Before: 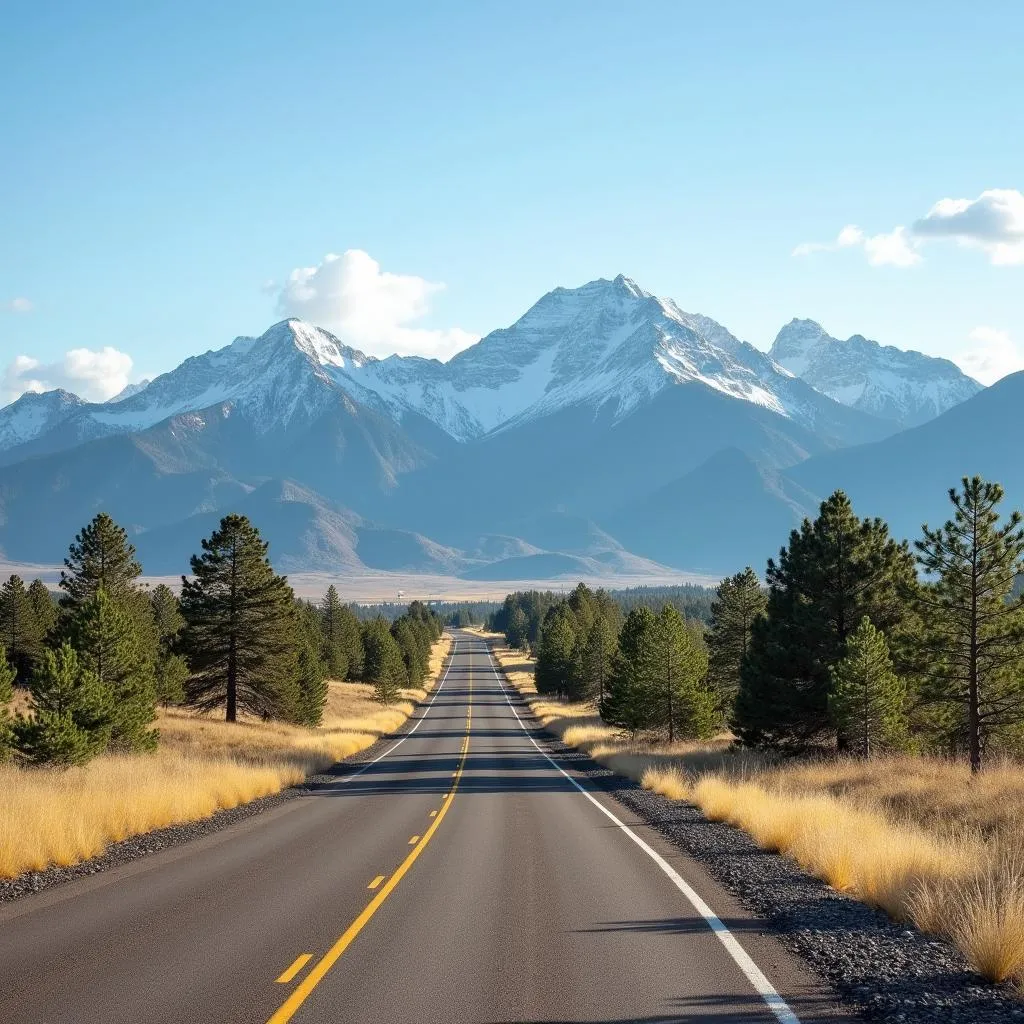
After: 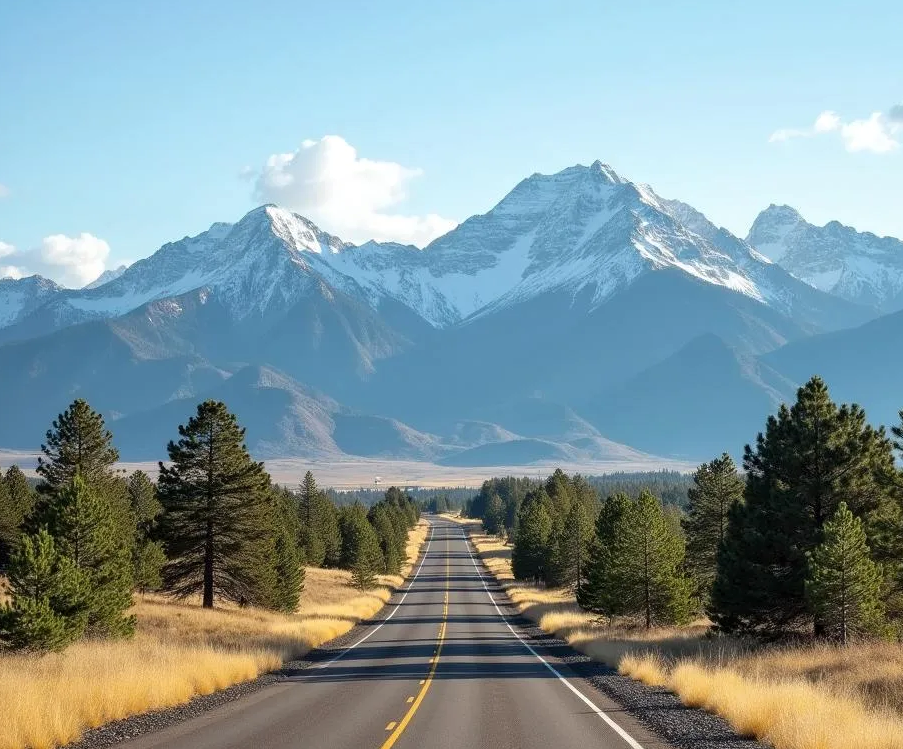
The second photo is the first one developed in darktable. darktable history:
crop and rotate: left 2.279%, top 11.187%, right 9.521%, bottom 15.658%
local contrast: mode bilateral grid, contrast 11, coarseness 25, detail 115%, midtone range 0.2
